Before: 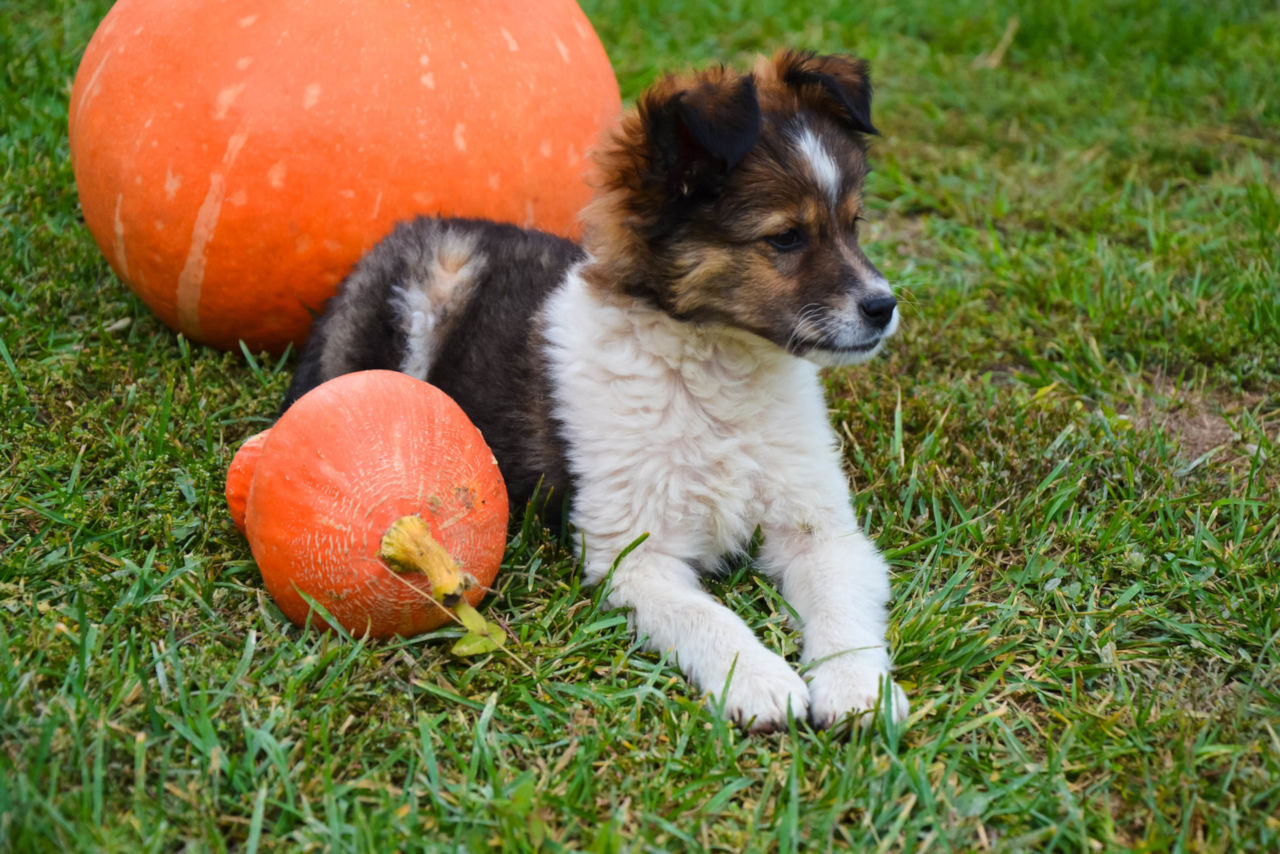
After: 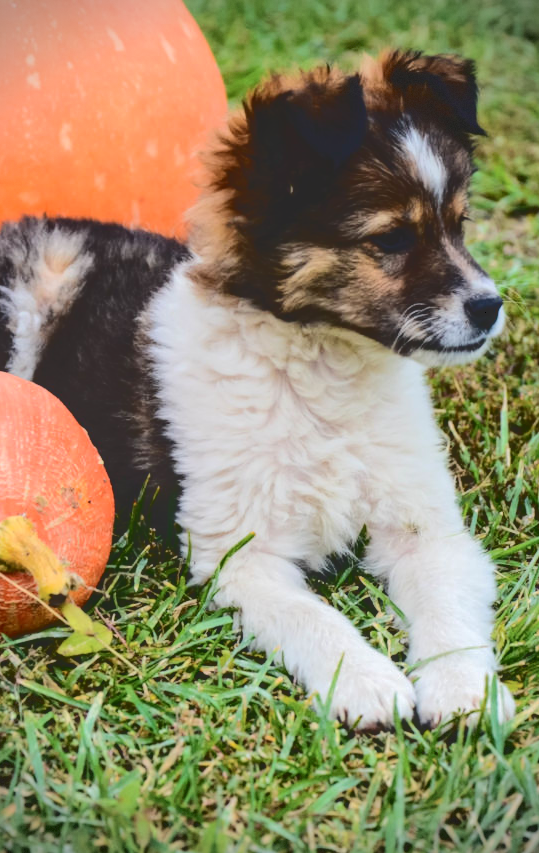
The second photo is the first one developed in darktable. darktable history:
tone curve: curves: ch0 [(0, 0) (0.003, 0.169) (0.011, 0.169) (0.025, 0.169) (0.044, 0.173) (0.069, 0.178) (0.1, 0.183) (0.136, 0.185) (0.177, 0.197) (0.224, 0.227) (0.277, 0.292) (0.335, 0.391) (0.399, 0.491) (0.468, 0.592) (0.543, 0.672) (0.623, 0.734) (0.709, 0.785) (0.801, 0.844) (0.898, 0.893) (1, 1)], color space Lab, independent channels, preserve colors none
crop: left 30.837%, right 27.037%
vignetting: dithering 8-bit output
local contrast: on, module defaults
